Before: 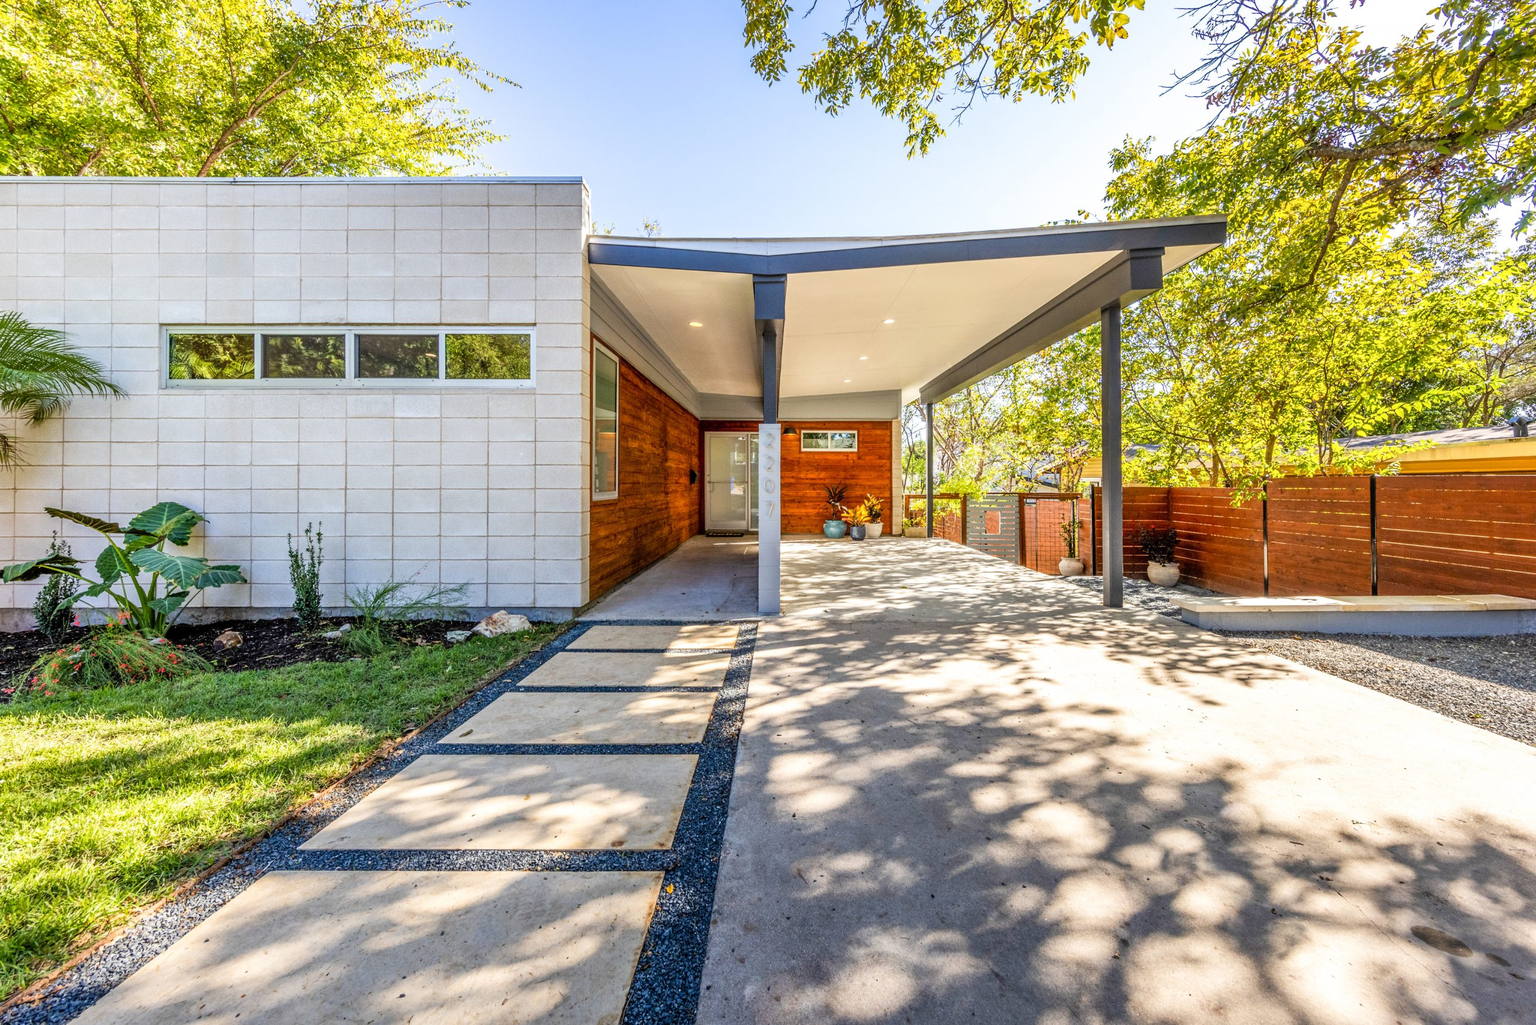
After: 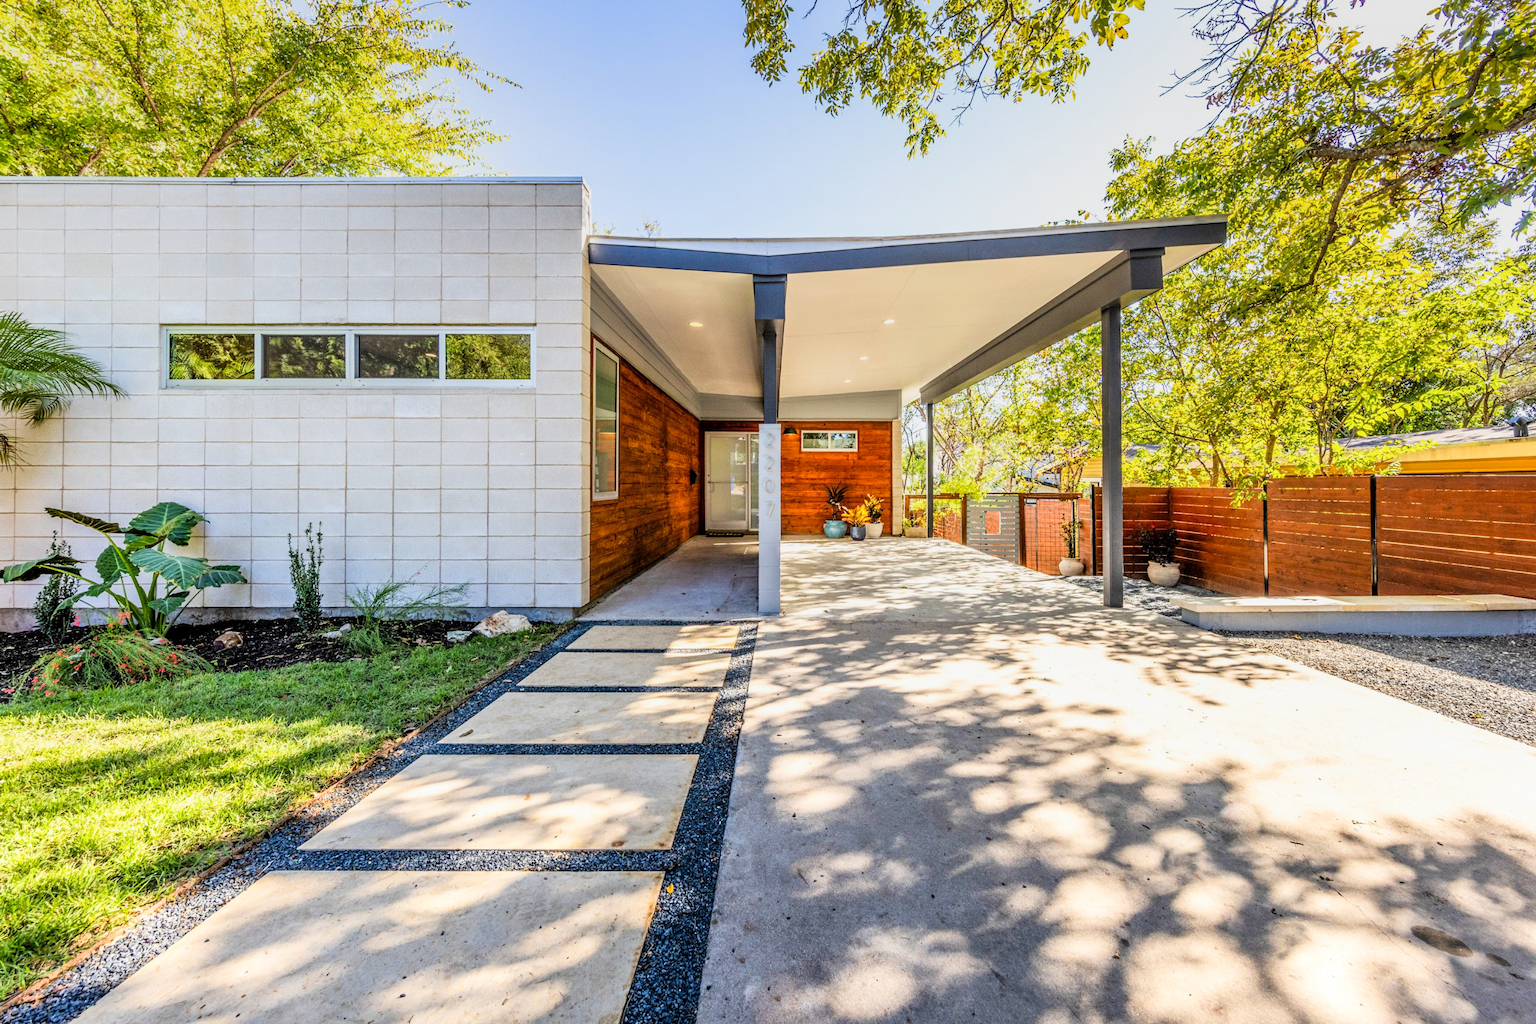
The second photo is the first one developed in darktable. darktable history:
graduated density: on, module defaults
tone curve: curves: ch0 [(0, 0) (0.004, 0.001) (0.133, 0.112) (0.325, 0.362) (0.832, 0.893) (1, 1)], color space Lab, linked channels, preserve colors none
